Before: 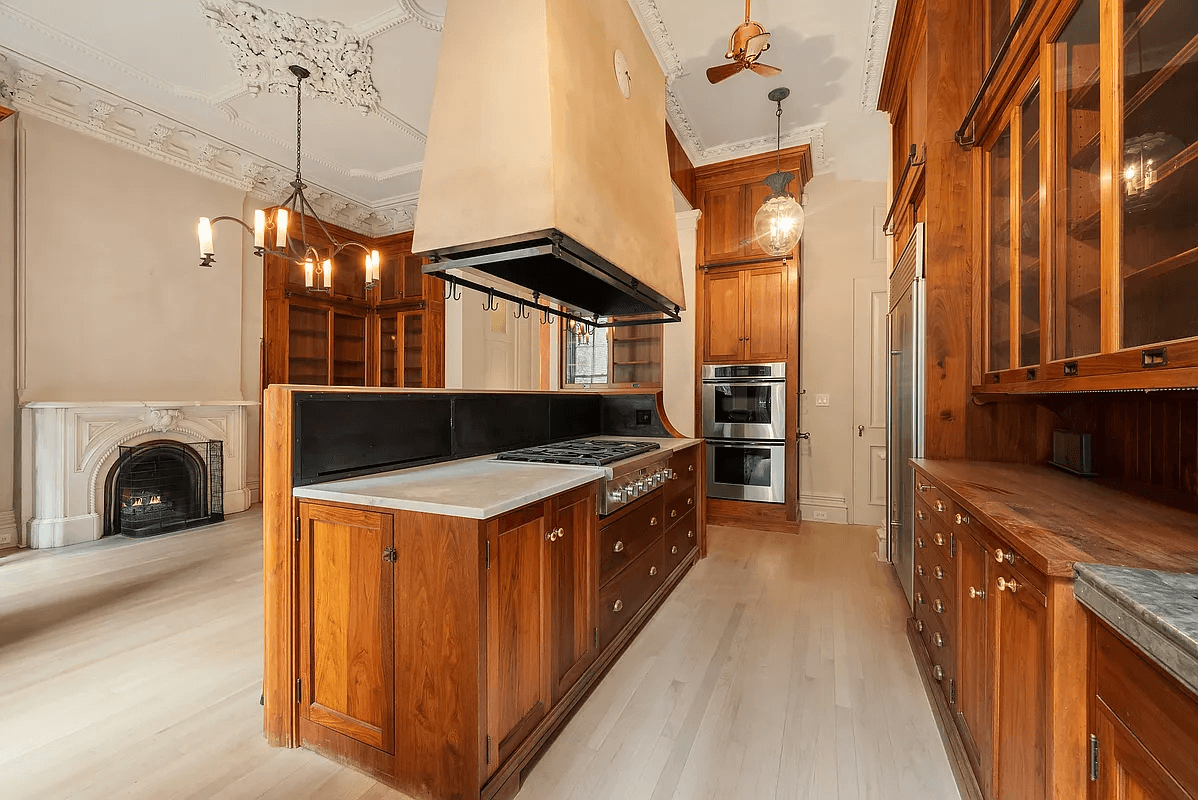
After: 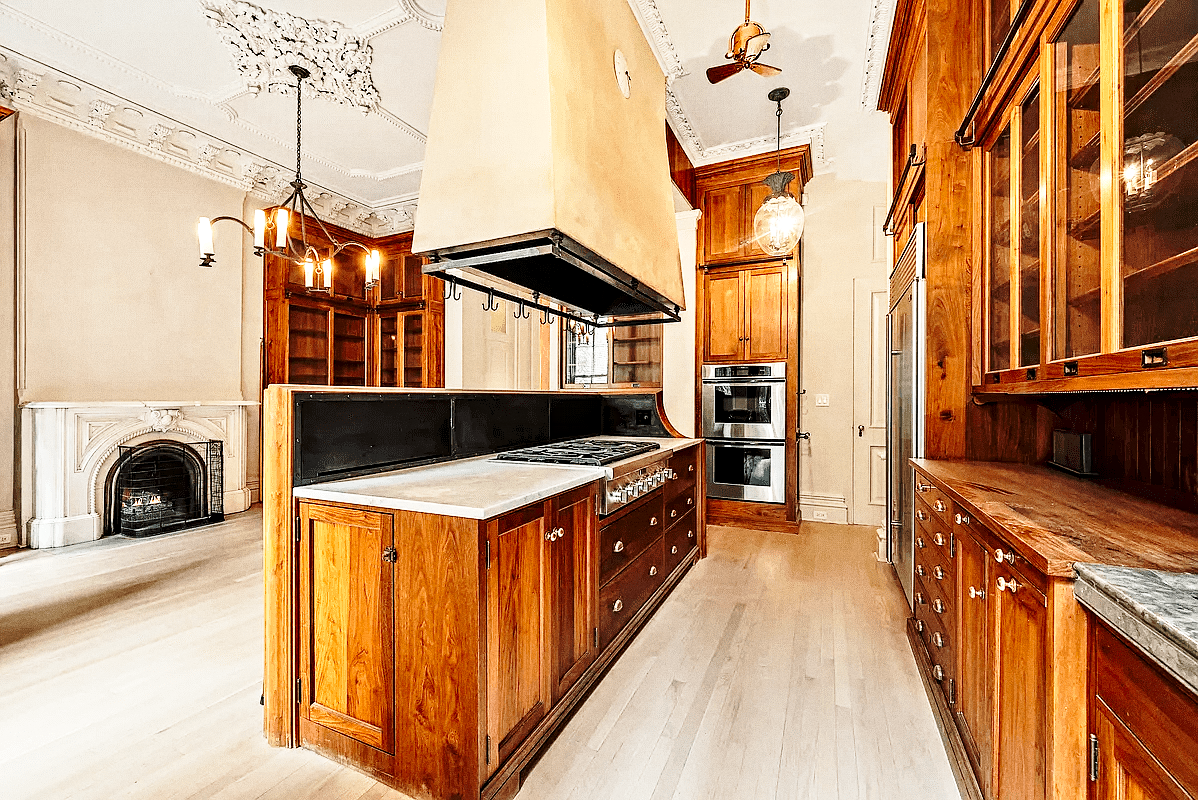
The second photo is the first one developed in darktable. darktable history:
contrast equalizer: octaves 7, y [[0.5, 0.542, 0.583, 0.625, 0.667, 0.708], [0.5 ×6], [0.5 ×6], [0 ×6], [0 ×6]]
grain: coarseness 0.47 ISO
base curve: curves: ch0 [(0, 0) (0.028, 0.03) (0.121, 0.232) (0.46, 0.748) (0.859, 0.968) (1, 1)], preserve colors none
